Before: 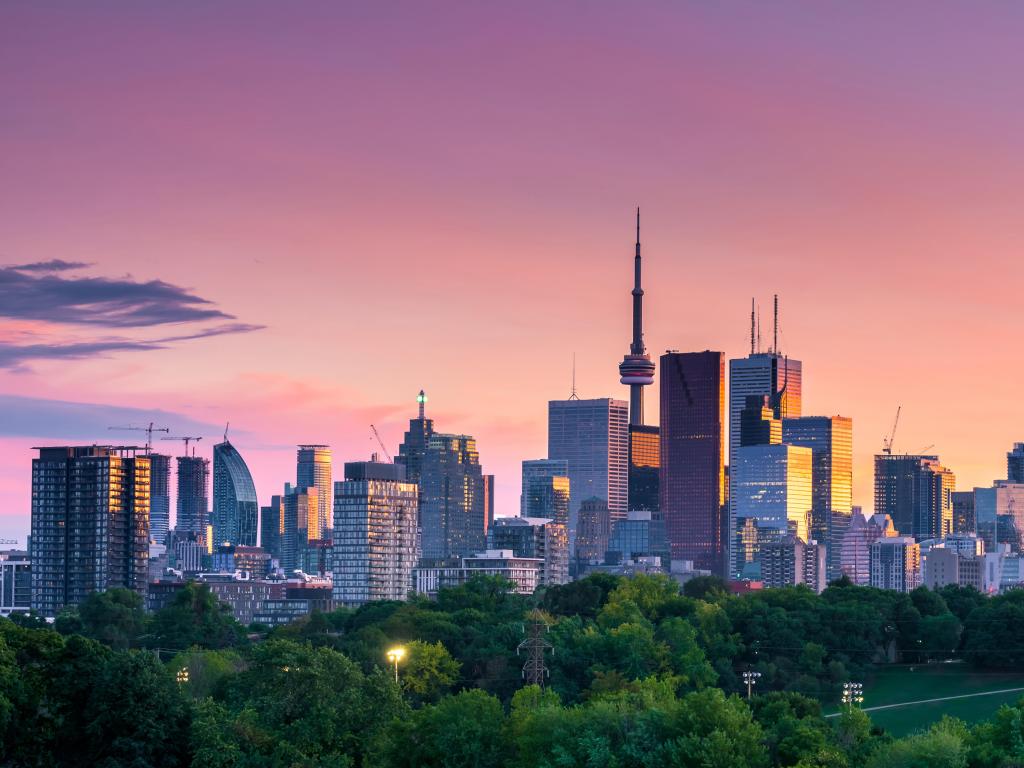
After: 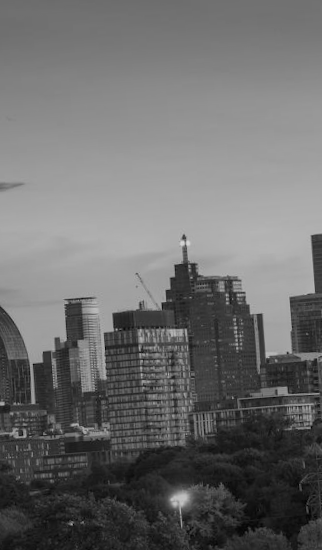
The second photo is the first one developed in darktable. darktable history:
rotate and perspective: rotation -4.57°, crop left 0.054, crop right 0.944, crop top 0.087, crop bottom 0.914
monochrome: a 79.32, b 81.83, size 1.1
crop and rotate: left 21.77%, top 18.528%, right 44.676%, bottom 2.997%
